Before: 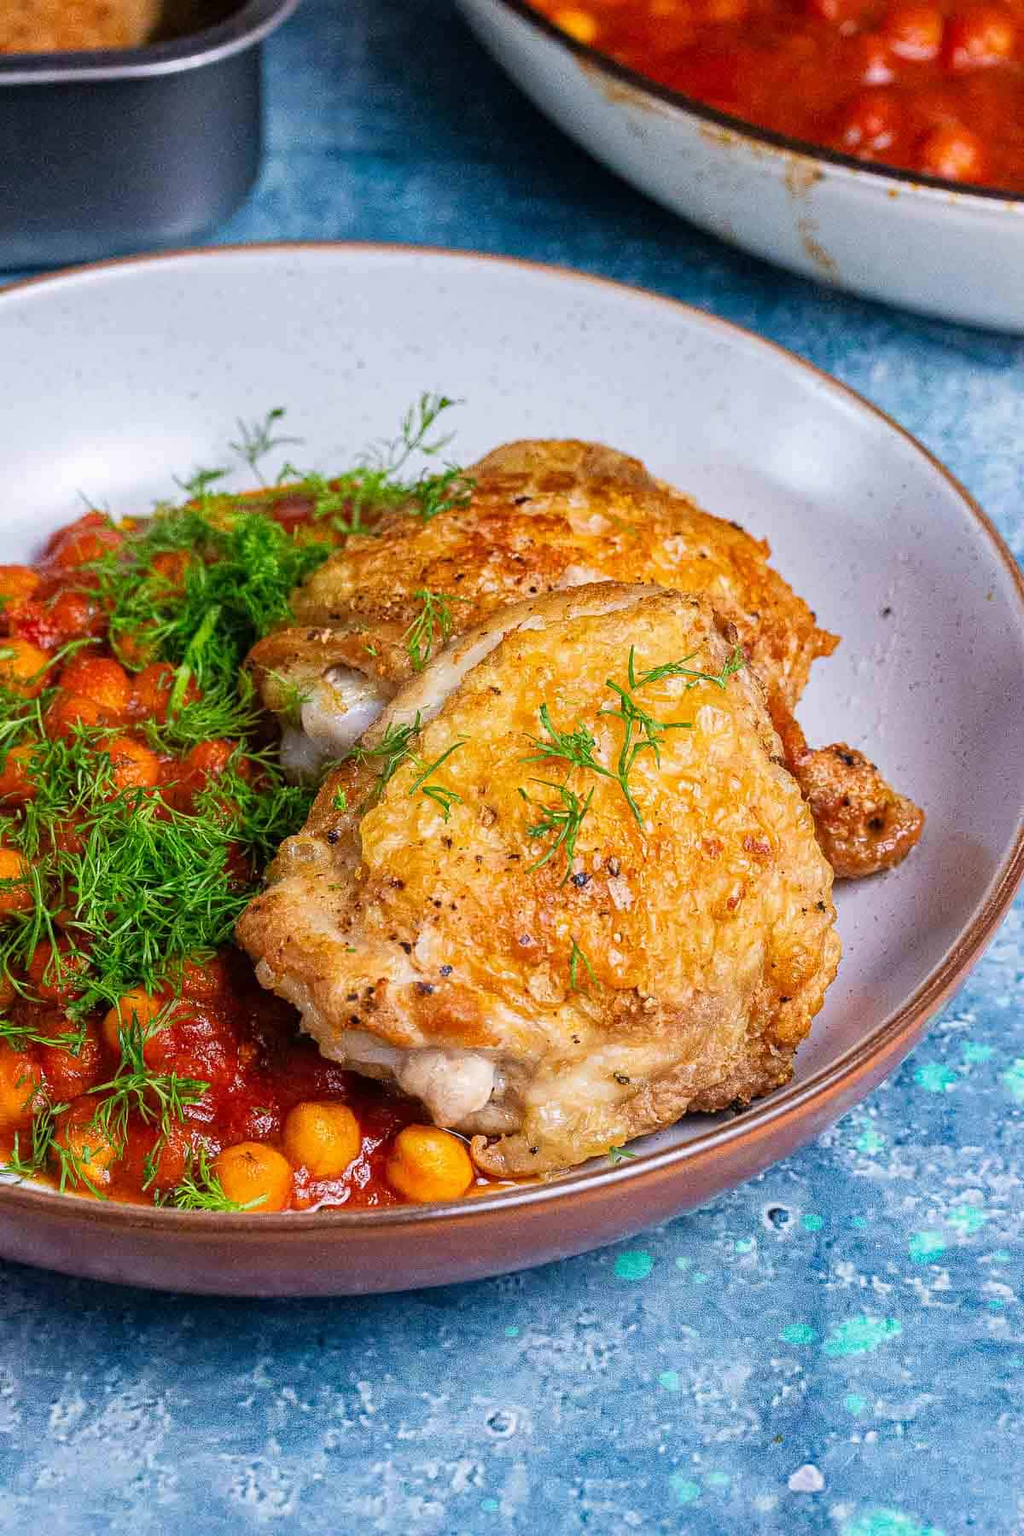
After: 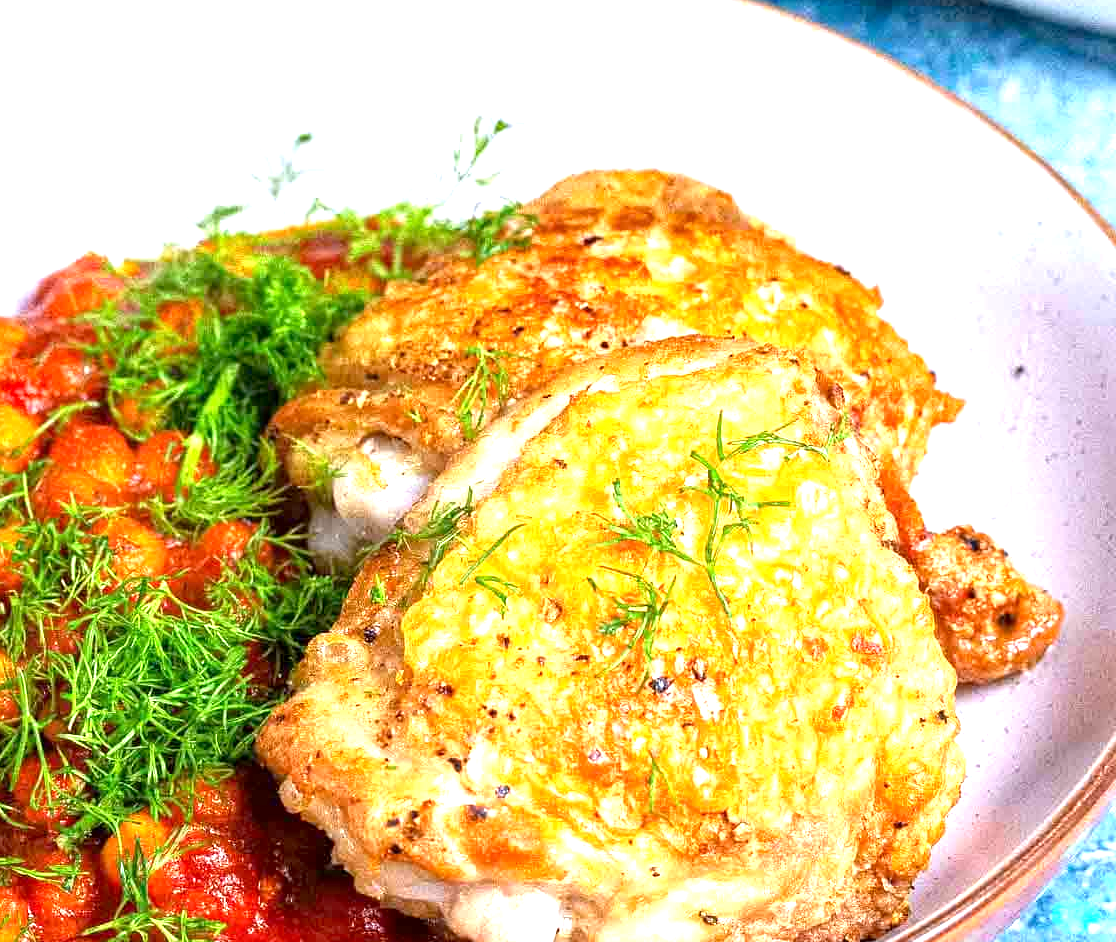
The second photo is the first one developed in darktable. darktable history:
crop: left 1.744%, top 19.225%, right 5.069%, bottom 28.357%
exposure: black level correction 0.001, exposure 1.3 EV, compensate highlight preservation false
color balance: mode lift, gamma, gain (sRGB)
